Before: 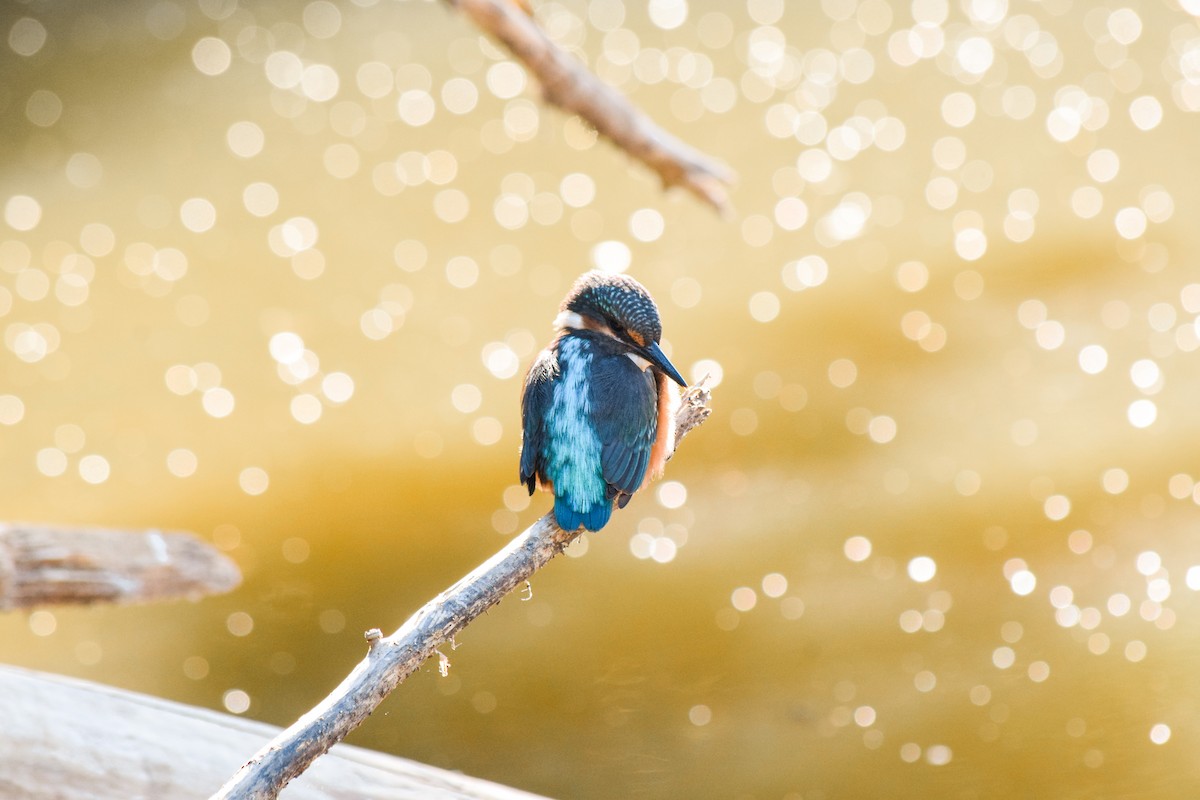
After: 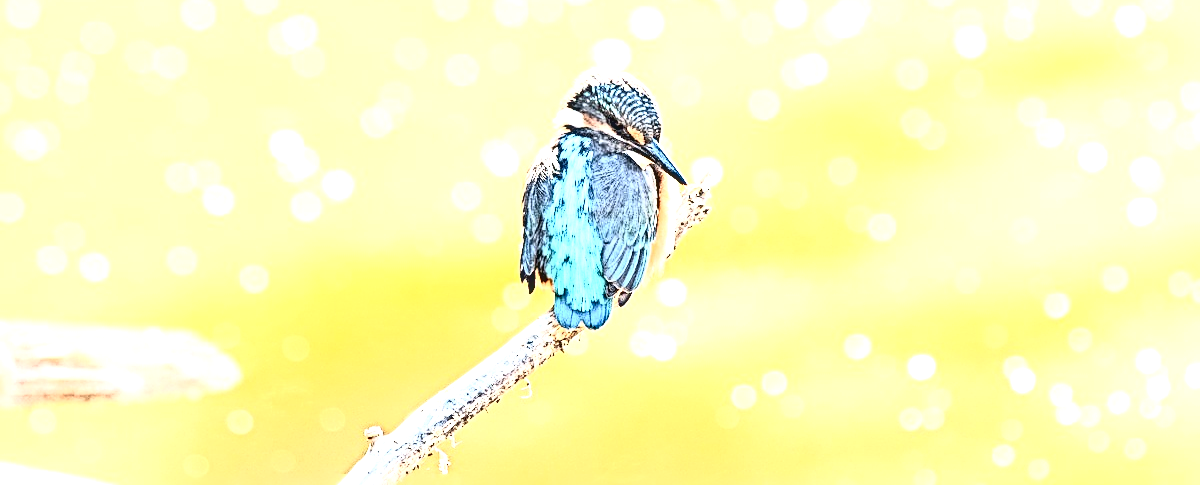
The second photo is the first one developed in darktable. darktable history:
crop and rotate: top 25.357%, bottom 13.942%
contrast brightness saturation: contrast 0.43, brightness 0.56, saturation -0.19
exposure: black level correction 0, exposure 1.9 EV, compensate highlight preservation false
sharpen: radius 4.001, amount 2
local contrast: on, module defaults
